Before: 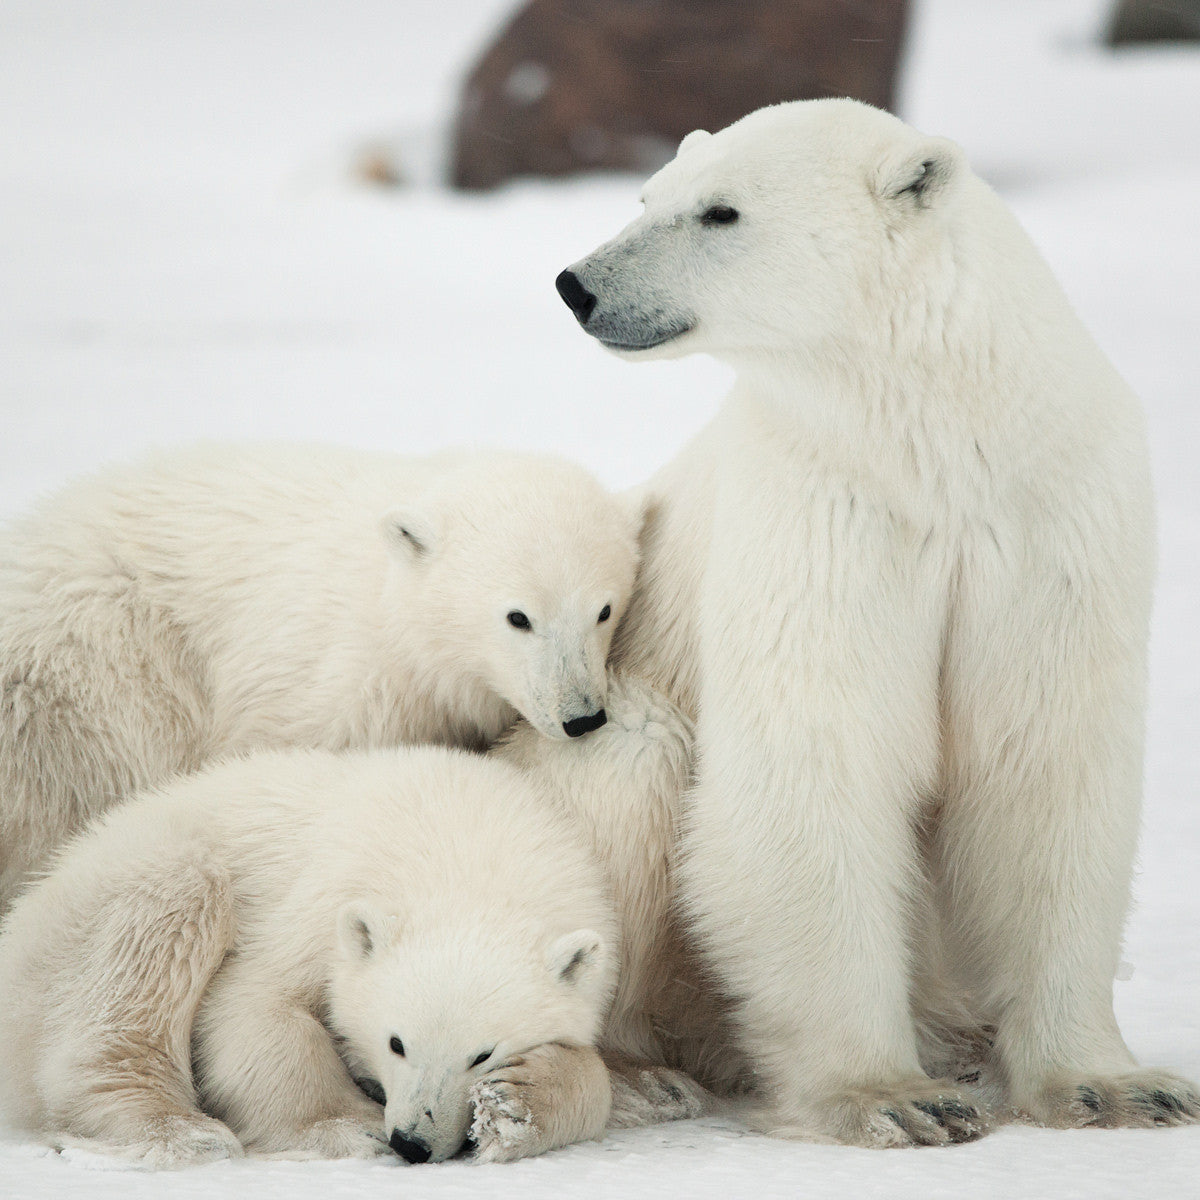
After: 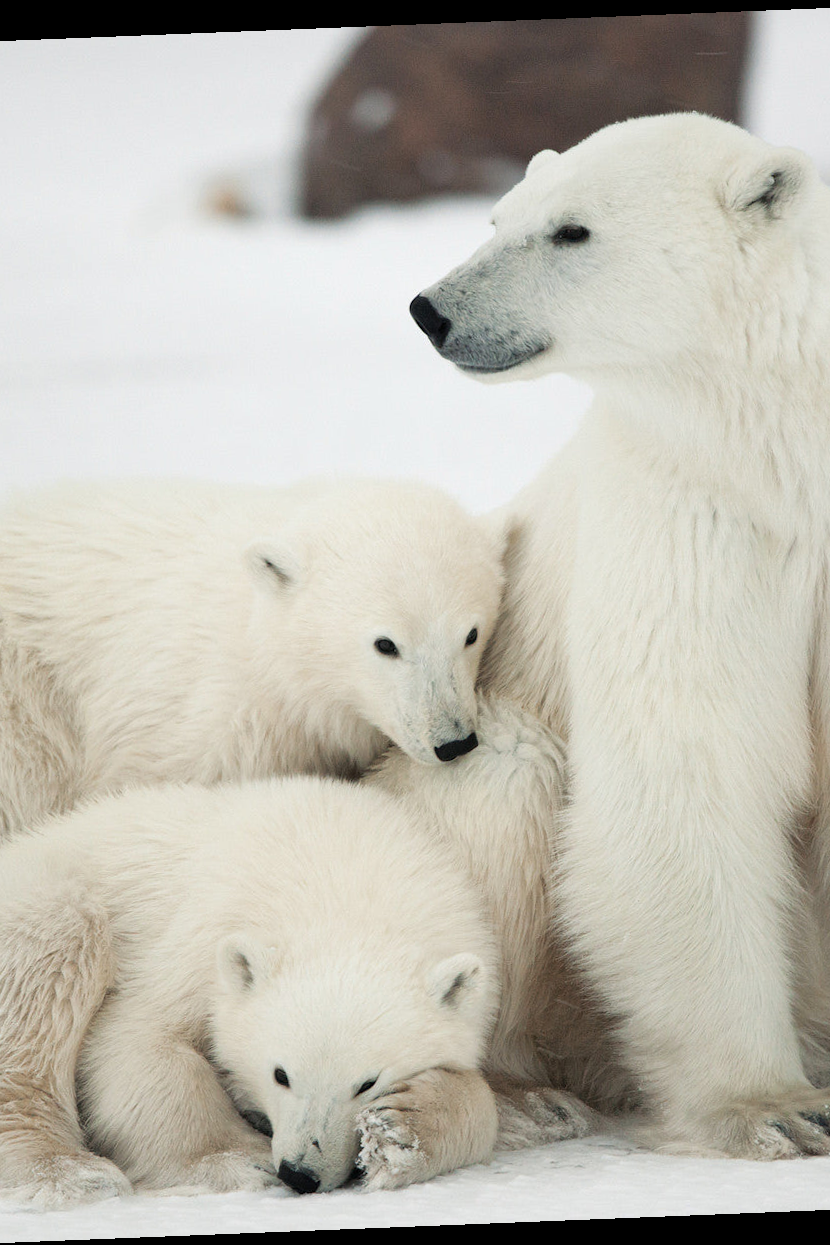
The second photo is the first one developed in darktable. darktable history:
rotate and perspective: rotation -2.29°, automatic cropping off
crop and rotate: left 12.673%, right 20.66%
